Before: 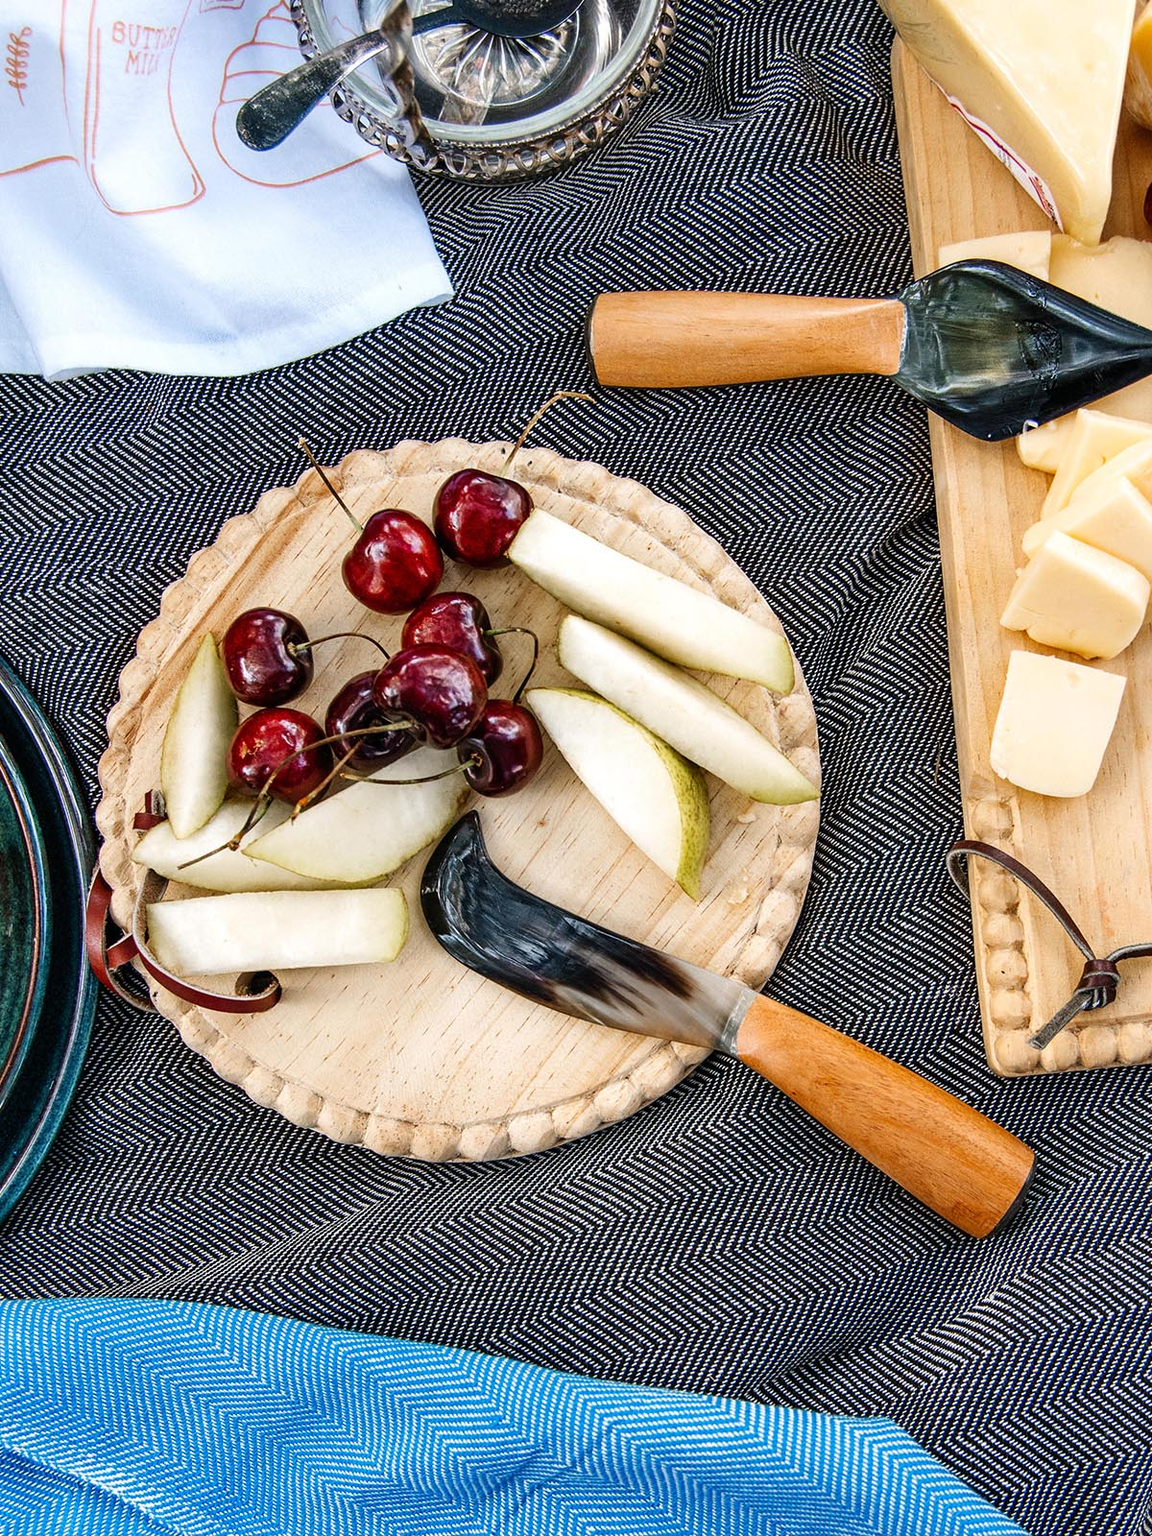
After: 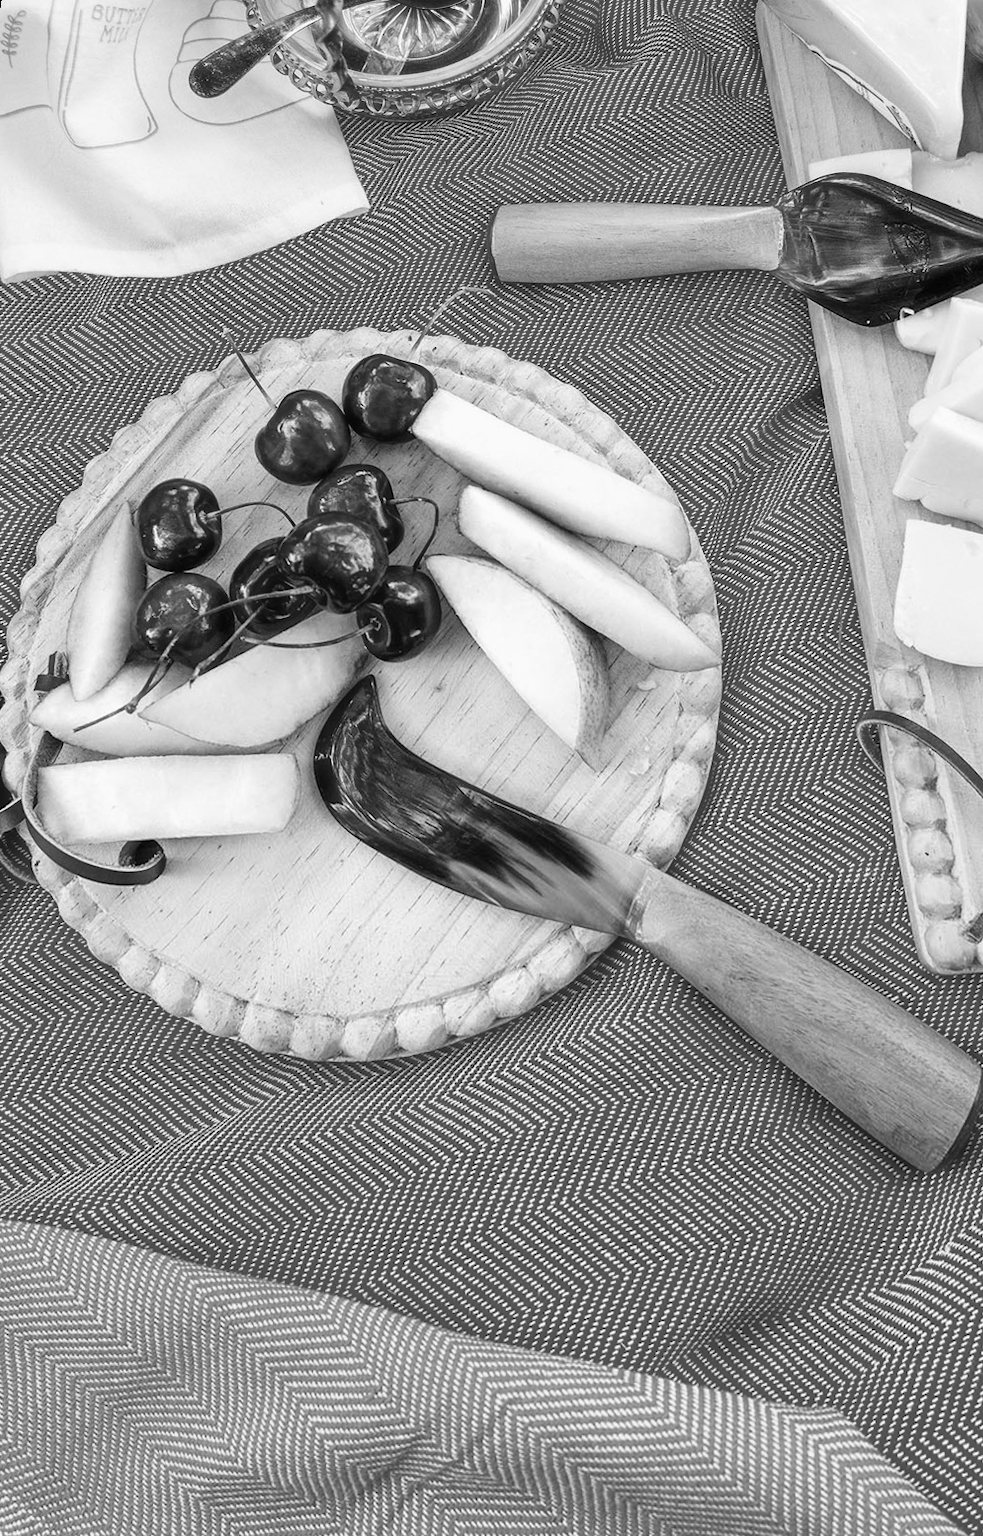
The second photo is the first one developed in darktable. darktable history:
rotate and perspective: rotation 0.72°, lens shift (vertical) -0.352, lens shift (horizontal) -0.051, crop left 0.152, crop right 0.859, crop top 0.019, crop bottom 0.964
haze removal: strength -0.1, adaptive false
monochrome: a 32, b 64, size 2.3
